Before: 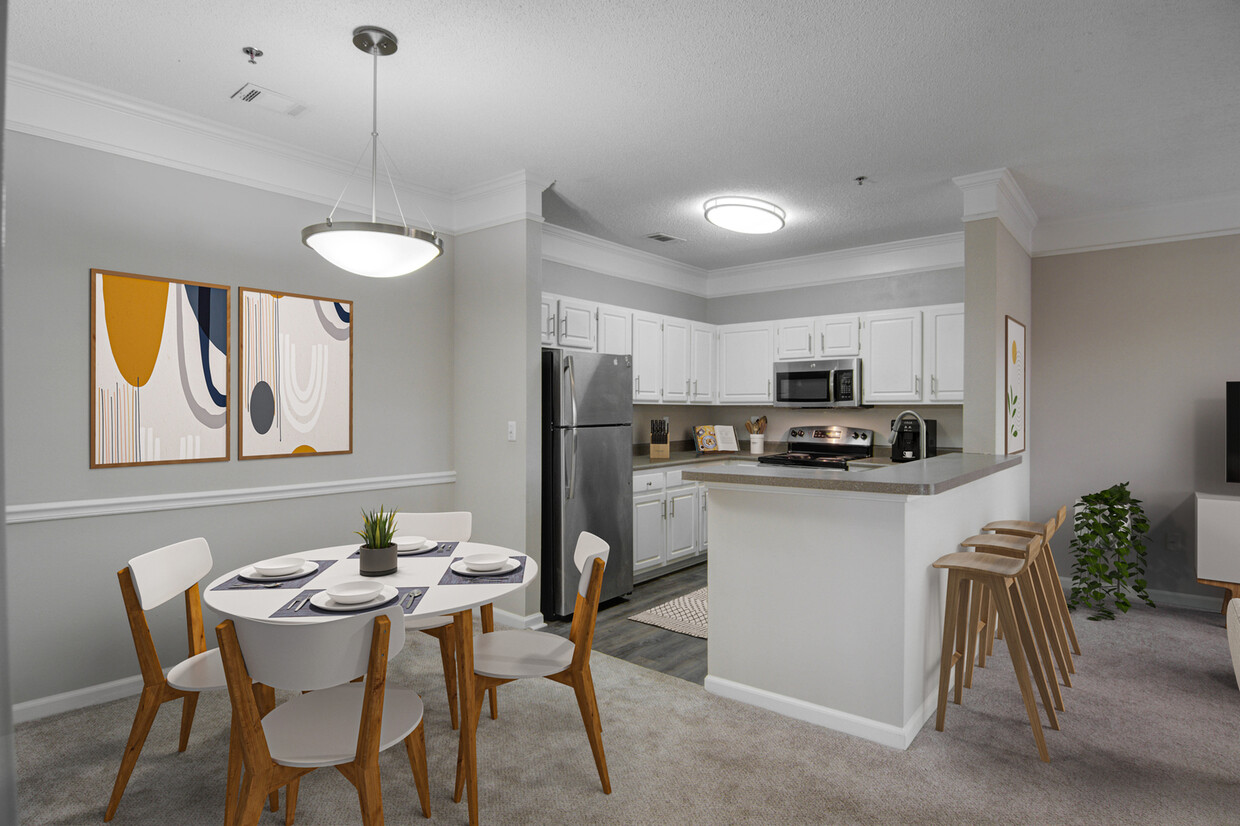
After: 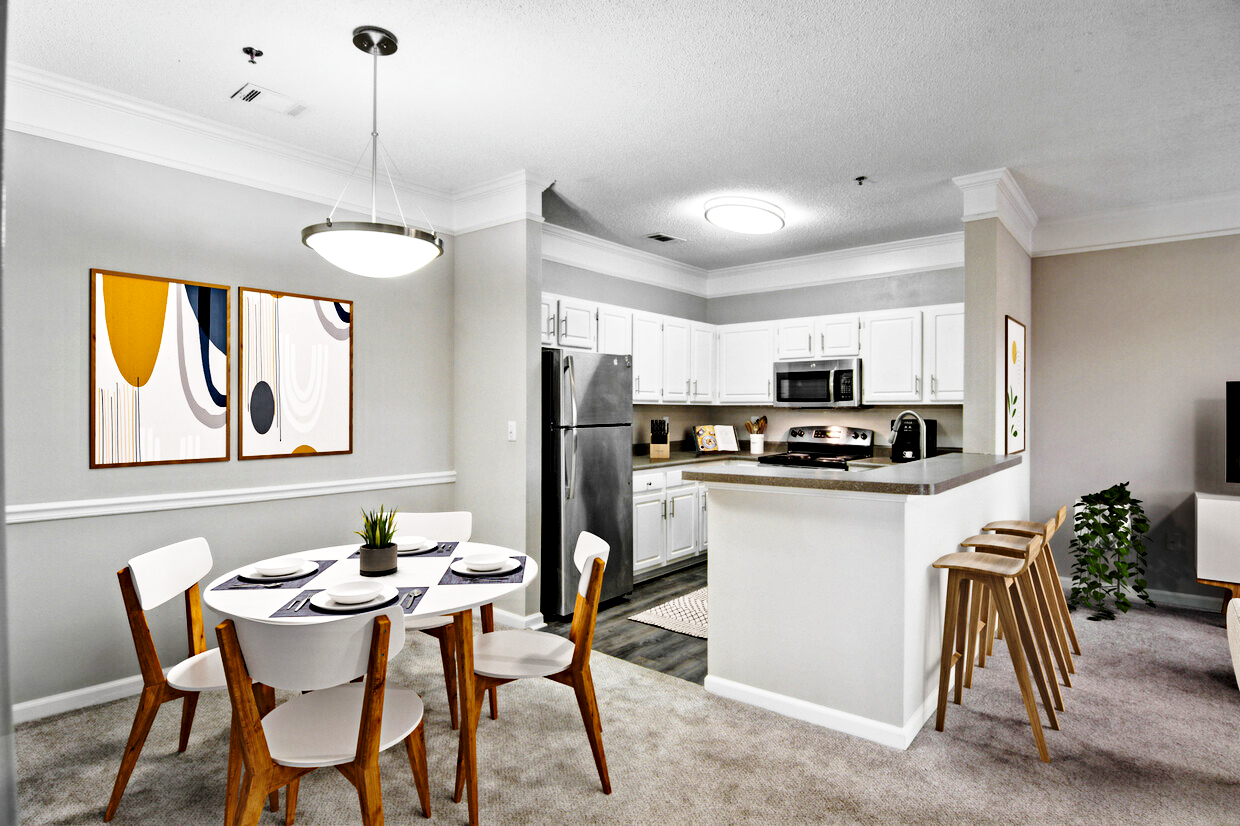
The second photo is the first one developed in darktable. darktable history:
base curve: curves: ch0 [(0, 0) (0.028, 0.03) (0.121, 0.232) (0.46, 0.748) (0.859, 0.968) (1, 1)], preserve colors none
contrast equalizer: y [[0.511, 0.558, 0.631, 0.632, 0.559, 0.512], [0.5 ×6], [0.507, 0.559, 0.627, 0.644, 0.647, 0.647], [0 ×6], [0 ×6]]
haze removal: compatibility mode true, adaptive false
